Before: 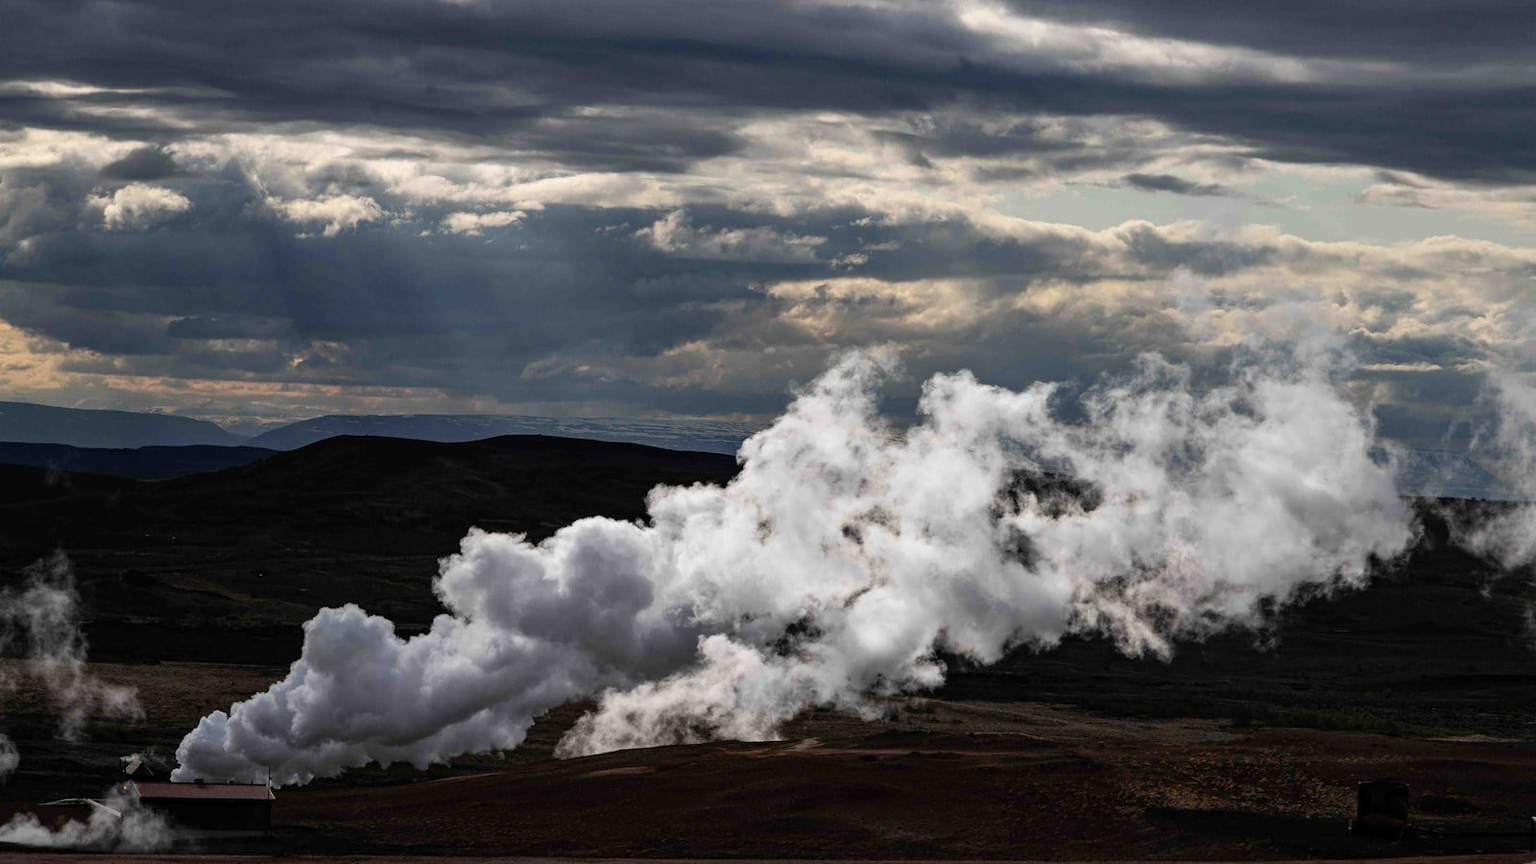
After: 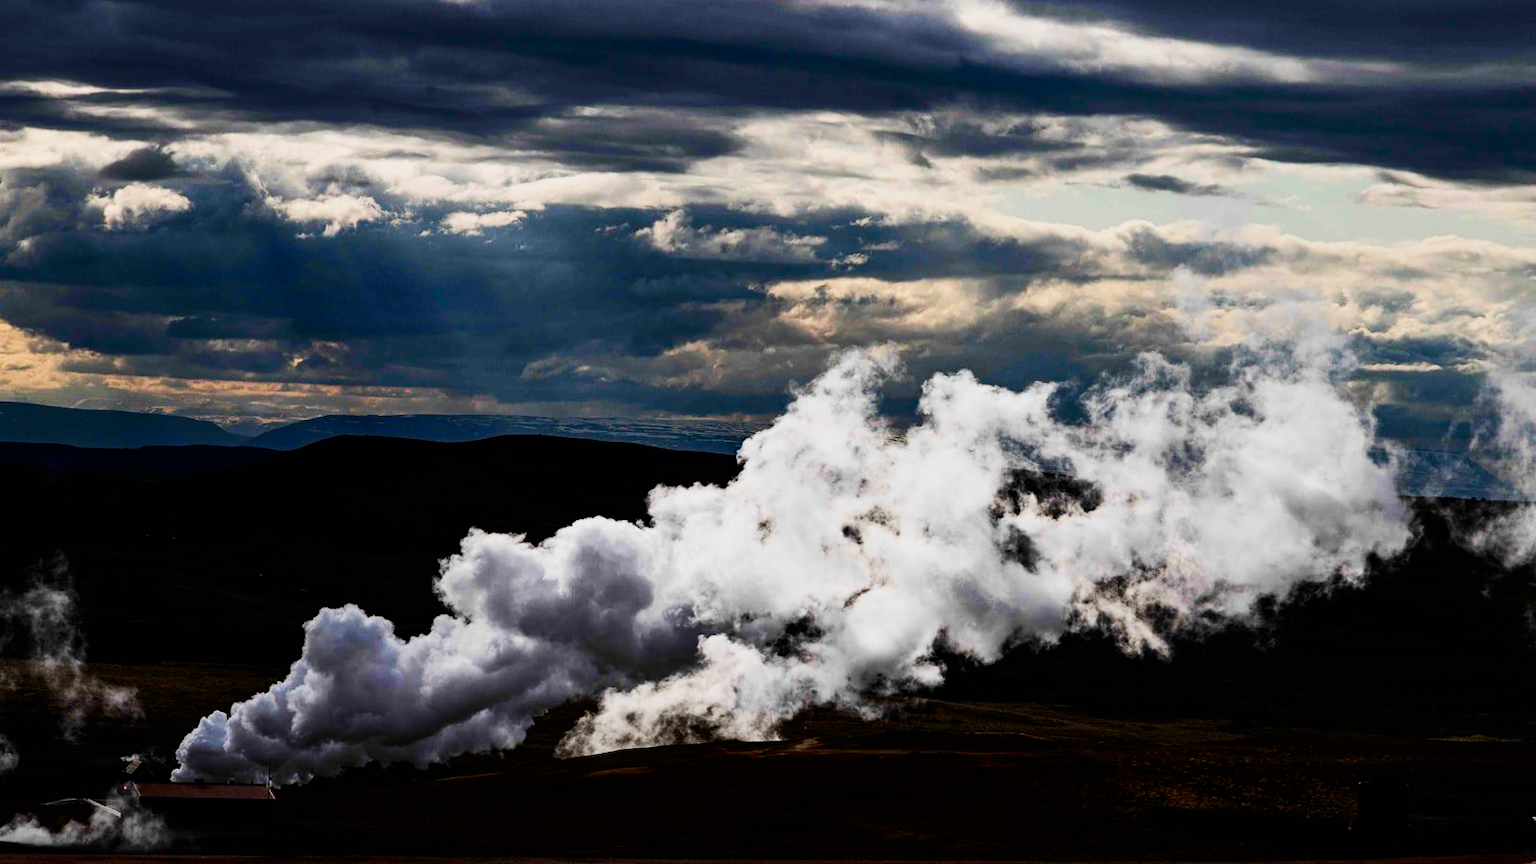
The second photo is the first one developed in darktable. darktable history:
sigmoid: contrast 1.8
contrast brightness saturation: contrast 0.18, saturation 0.3
